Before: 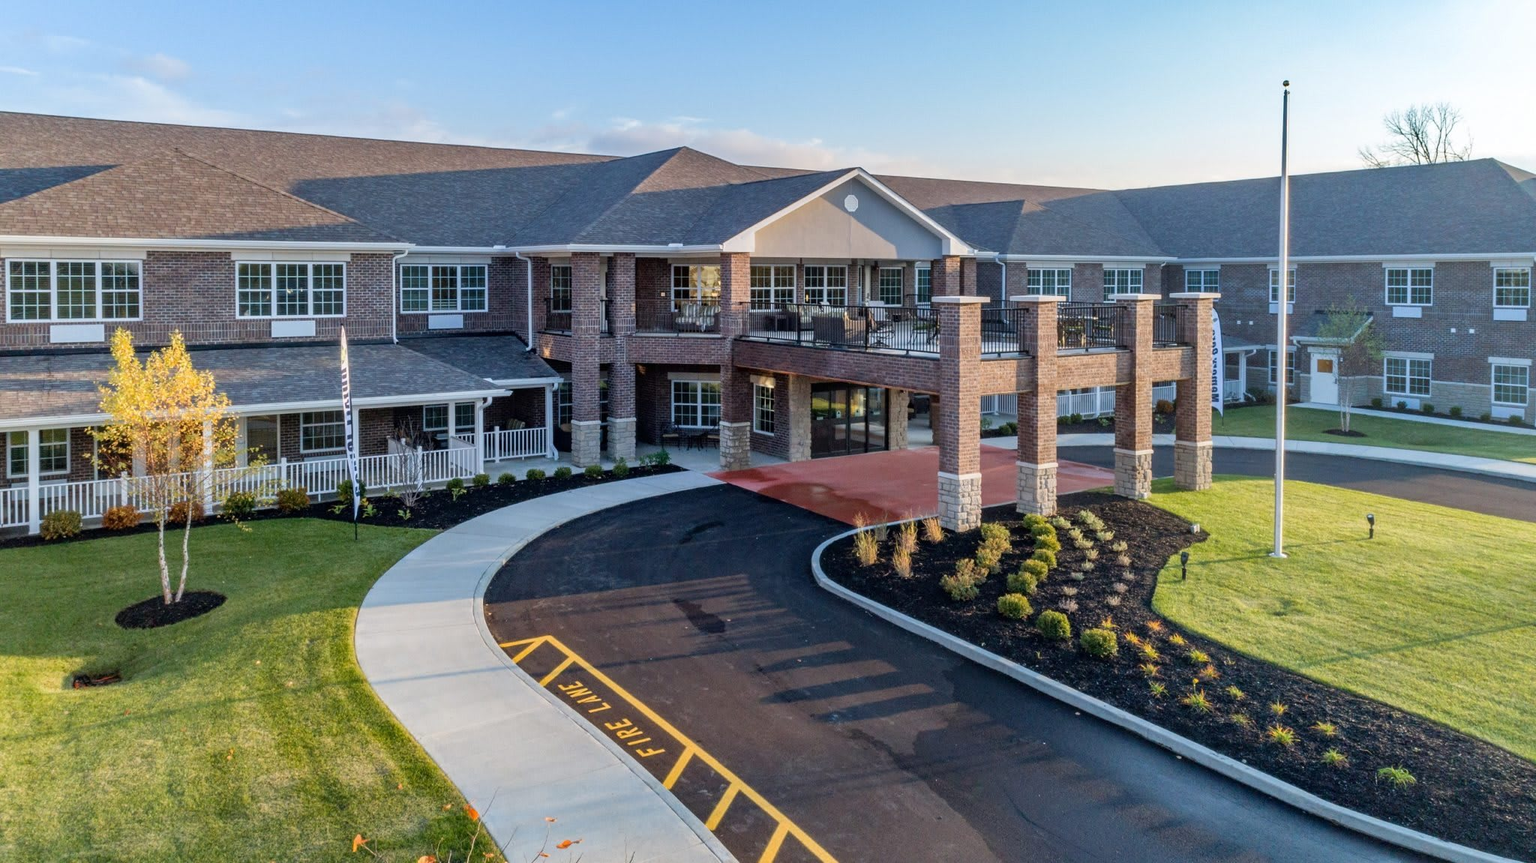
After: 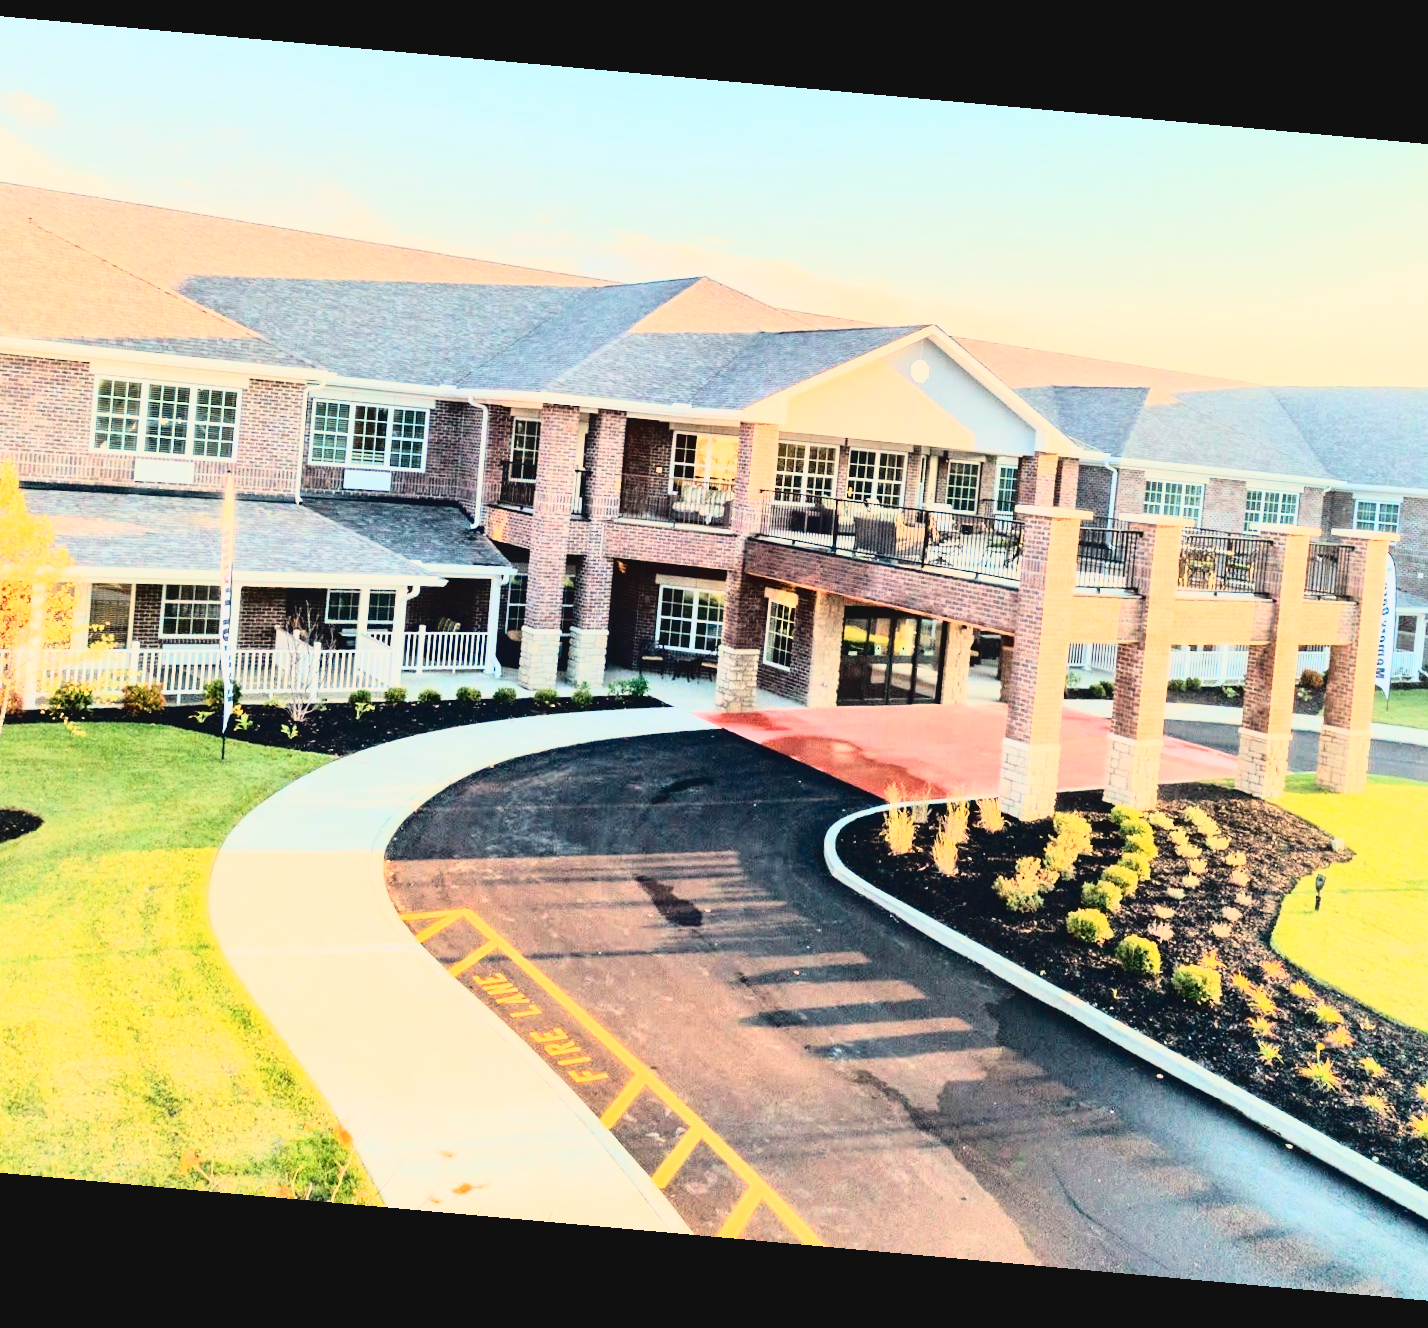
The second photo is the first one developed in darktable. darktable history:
crop and rotate: left 13.537%, right 19.796%
rgb curve: curves: ch0 [(0, 0) (0.21, 0.15) (0.24, 0.21) (0.5, 0.75) (0.75, 0.96) (0.89, 0.99) (1, 1)]; ch1 [(0, 0.02) (0.21, 0.13) (0.25, 0.2) (0.5, 0.67) (0.75, 0.9) (0.89, 0.97) (1, 1)]; ch2 [(0, 0.02) (0.21, 0.13) (0.25, 0.2) (0.5, 0.67) (0.75, 0.9) (0.89, 0.97) (1, 1)], compensate middle gray true
rotate and perspective: rotation 5.12°, automatic cropping off
tone curve: curves: ch0 [(0, 0.047) (0.199, 0.263) (0.47, 0.555) (0.805, 0.839) (1, 0.962)], color space Lab, linked channels, preserve colors none
contrast brightness saturation: contrast 0.01, saturation -0.05
white balance: red 1.123, blue 0.83
exposure: black level correction 0, exposure 0.9 EV, compensate highlight preservation false
